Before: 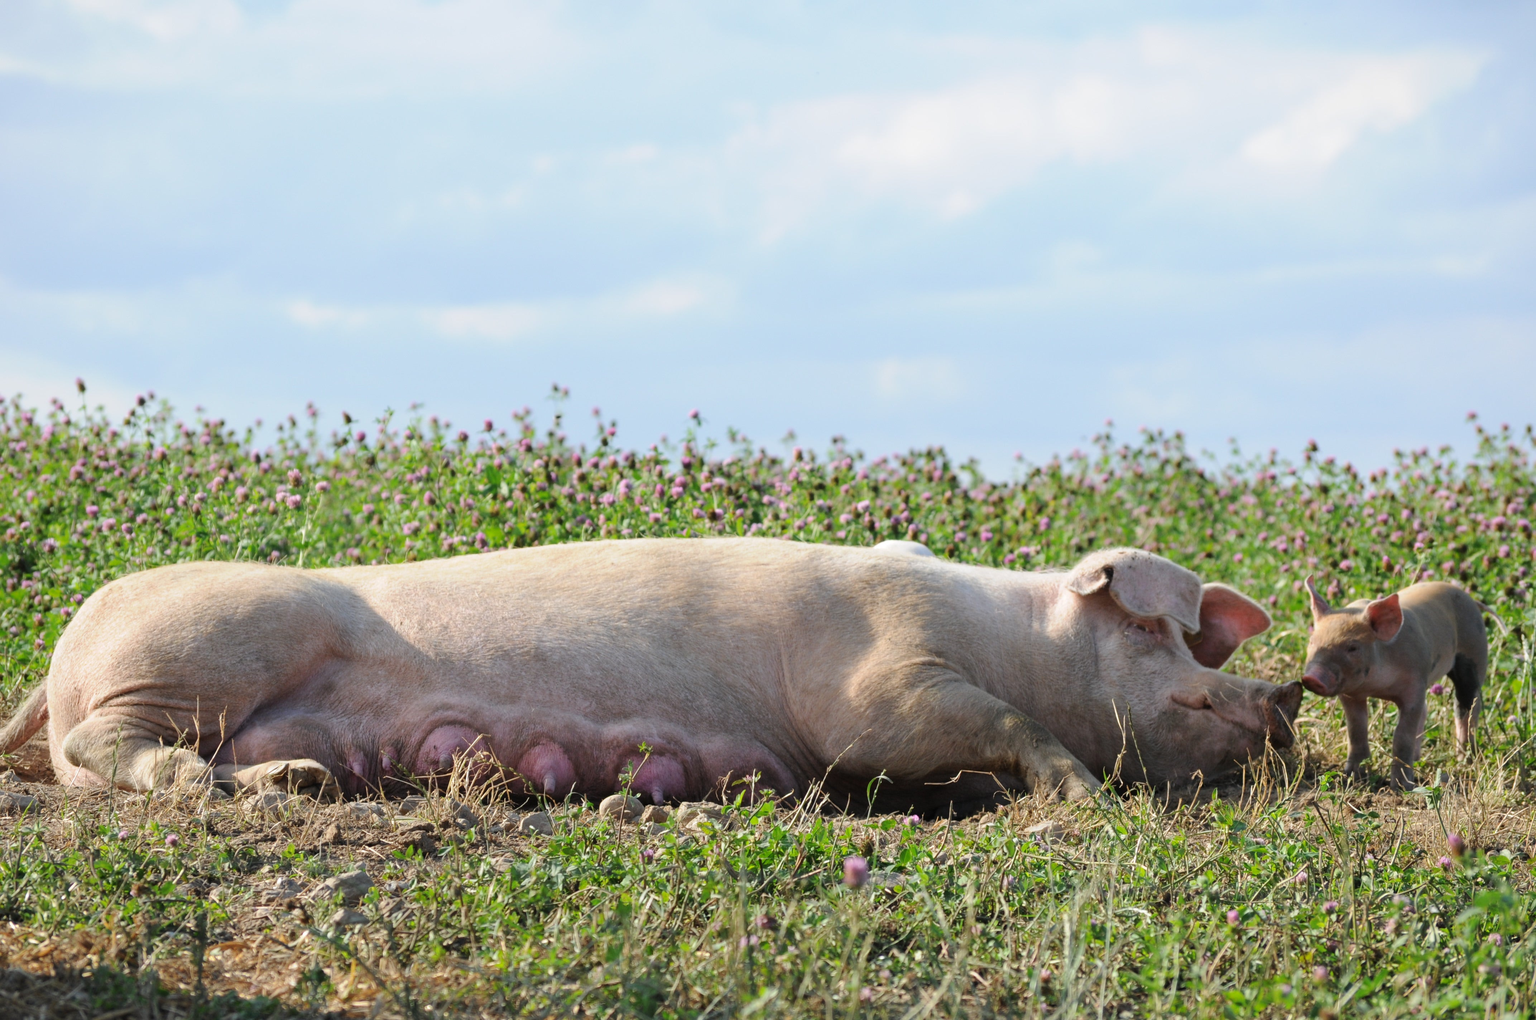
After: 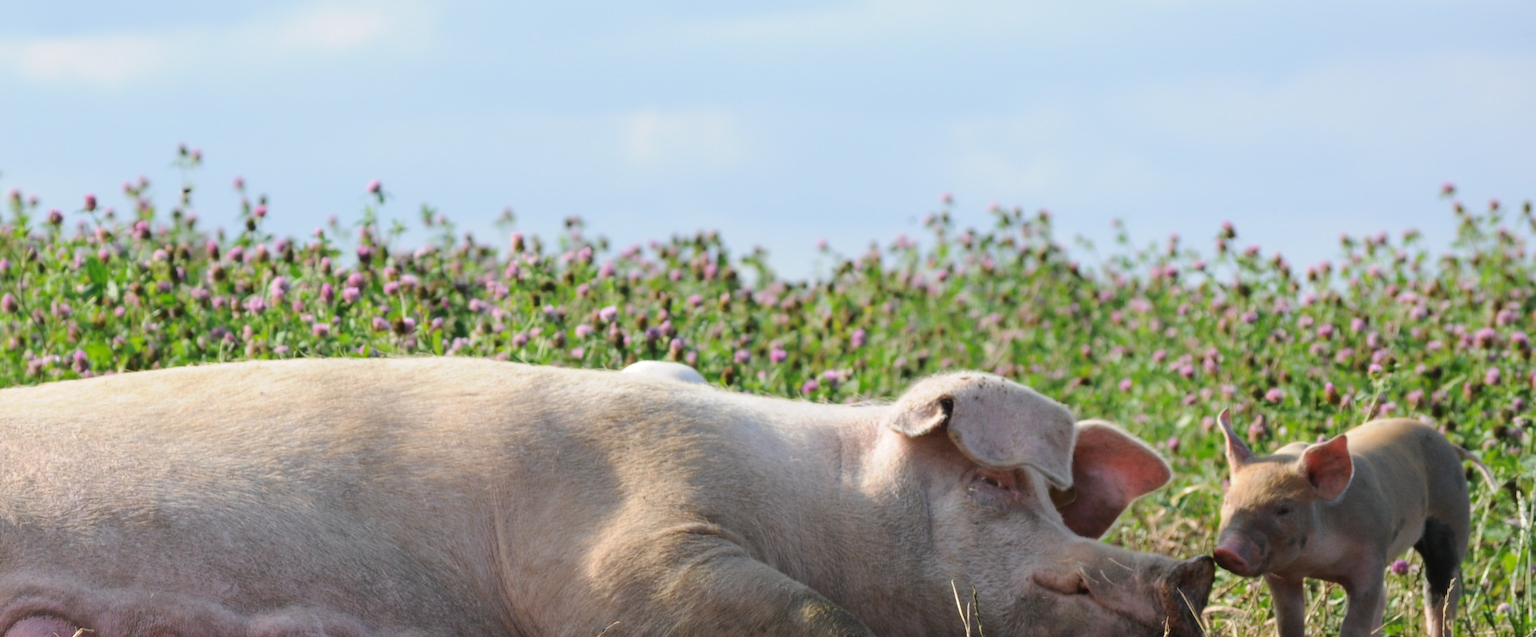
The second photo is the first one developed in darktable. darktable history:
crop and rotate: left 27.564%, top 27.357%, bottom 27.356%
